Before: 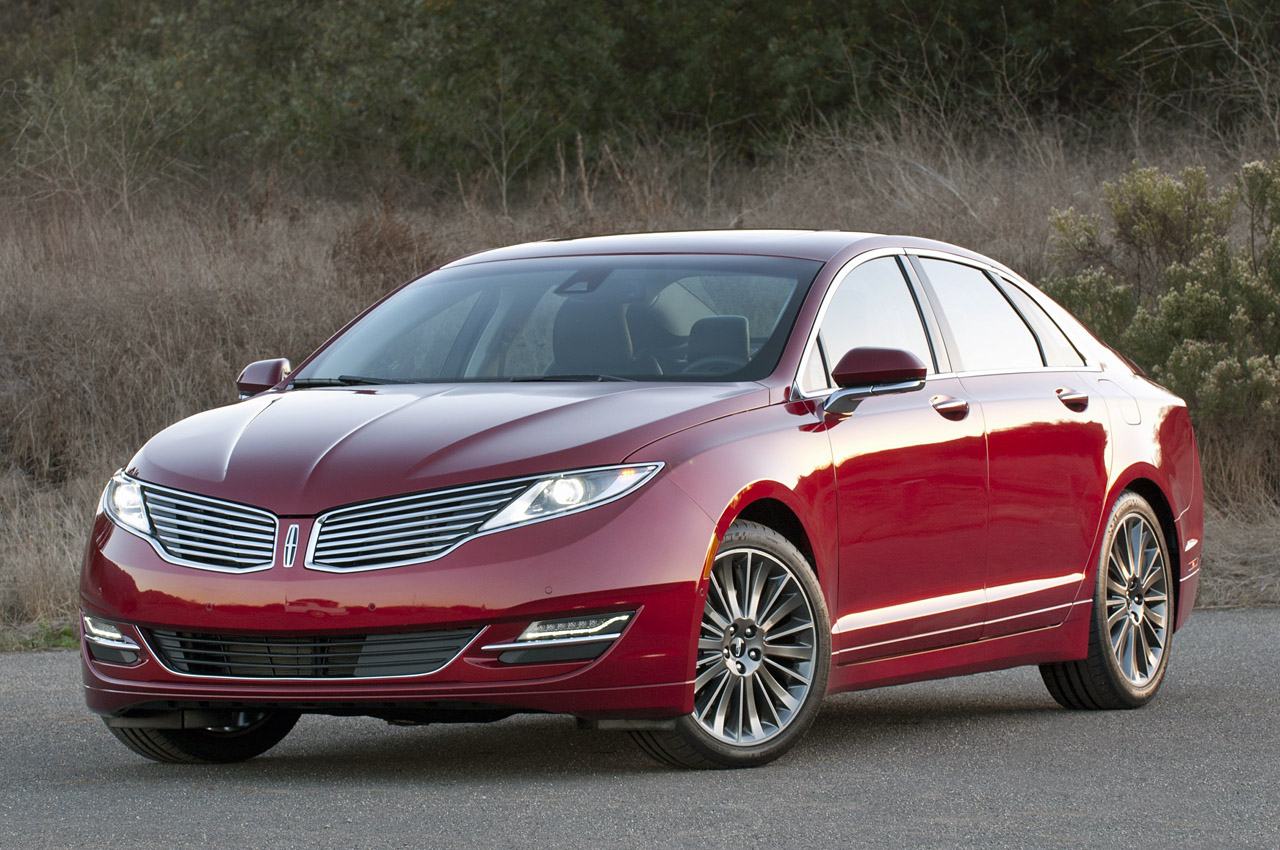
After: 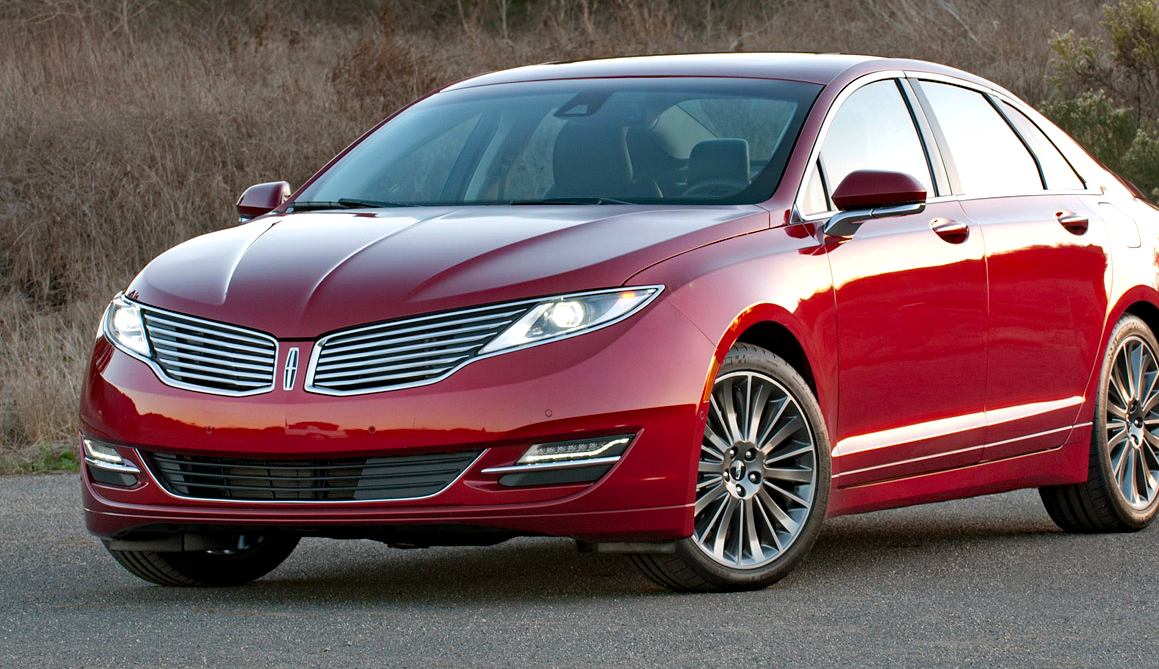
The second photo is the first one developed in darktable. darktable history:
haze removal: strength 0.29, distance 0.25, compatibility mode true, adaptive false
crop: top 20.916%, right 9.437%, bottom 0.316%
